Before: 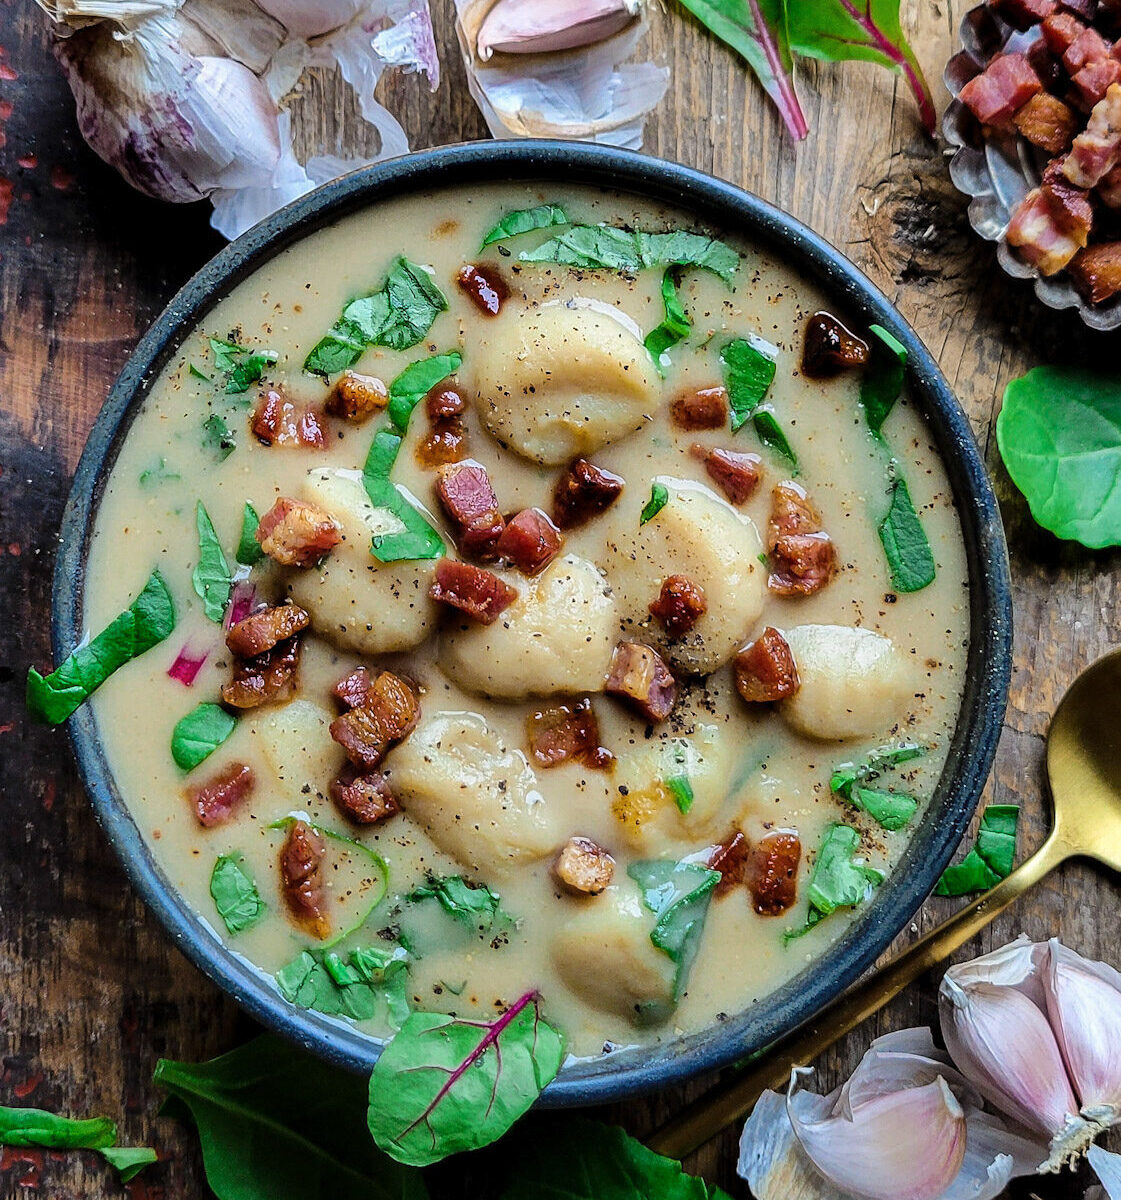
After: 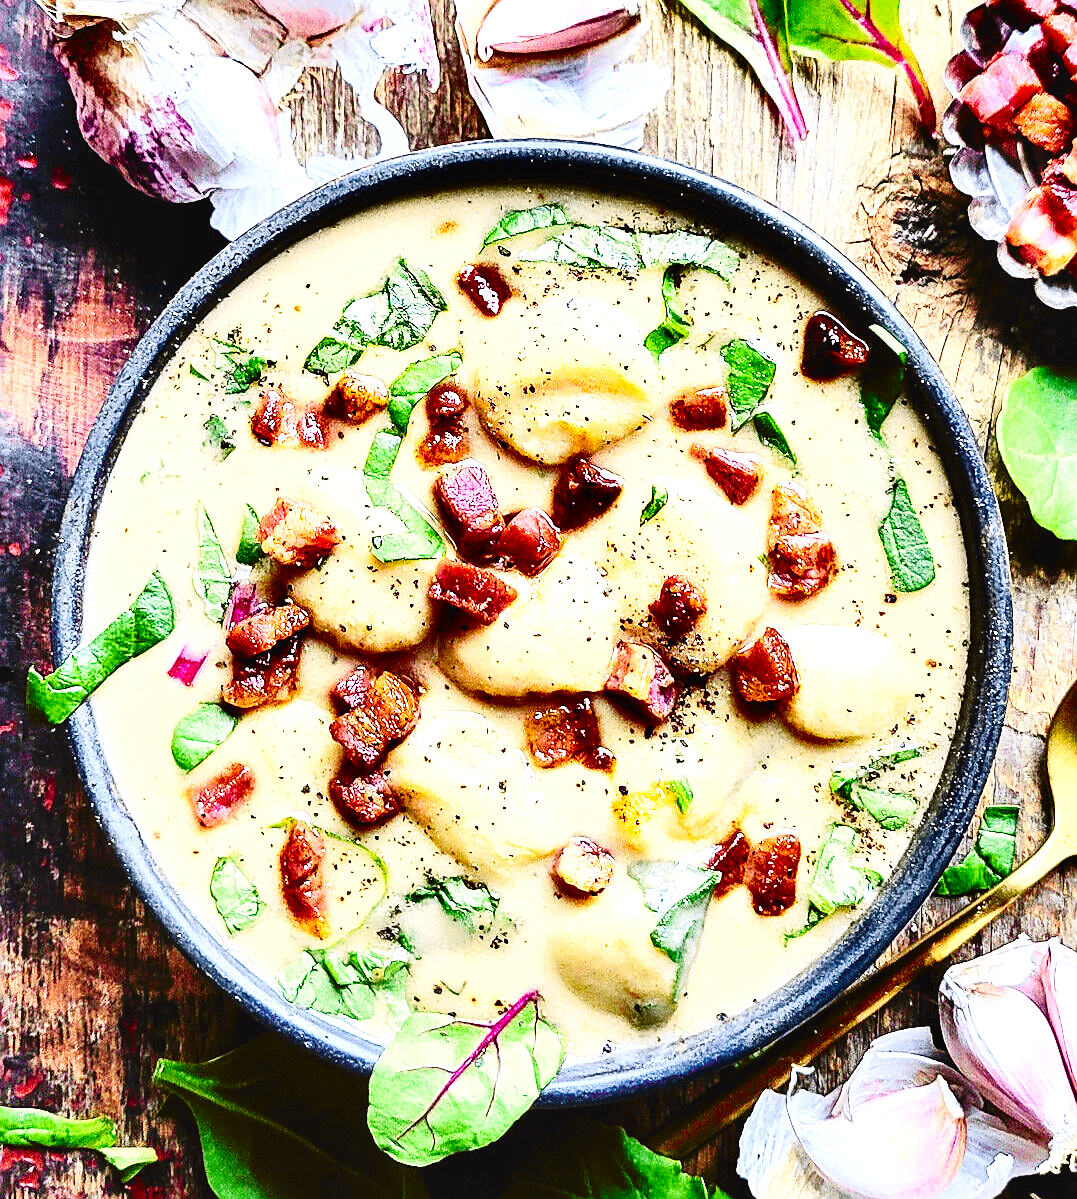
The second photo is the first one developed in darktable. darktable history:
base curve: curves: ch0 [(0, 0) (0.036, 0.025) (0.121, 0.166) (0.206, 0.329) (0.605, 0.79) (1, 1)], preserve colors none
tone curve: curves: ch0 [(0, 0.036) (0.119, 0.115) (0.466, 0.498) (0.715, 0.767) (0.817, 0.865) (1, 0.998)]; ch1 [(0, 0) (0.377, 0.424) (0.442, 0.491) (0.487, 0.502) (0.514, 0.512) (0.536, 0.577) (0.66, 0.724) (1, 1)]; ch2 [(0, 0) (0.38, 0.405) (0.463, 0.443) (0.492, 0.486) (0.526, 0.541) (0.578, 0.598) (1, 1)], color space Lab, independent channels, preserve colors none
sharpen: on, module defaults
crop: right 3.857%, bottom 0.016%
contrast brightness saturation: contrast 0.073
shadows and highlights: radius 117.98, shadows 41.45, highlights -61.63, soften with gaussian
exposure: black level correction 0, exposure 1.464 EV, compensate exposure bias true, compensate highlight preservation false
